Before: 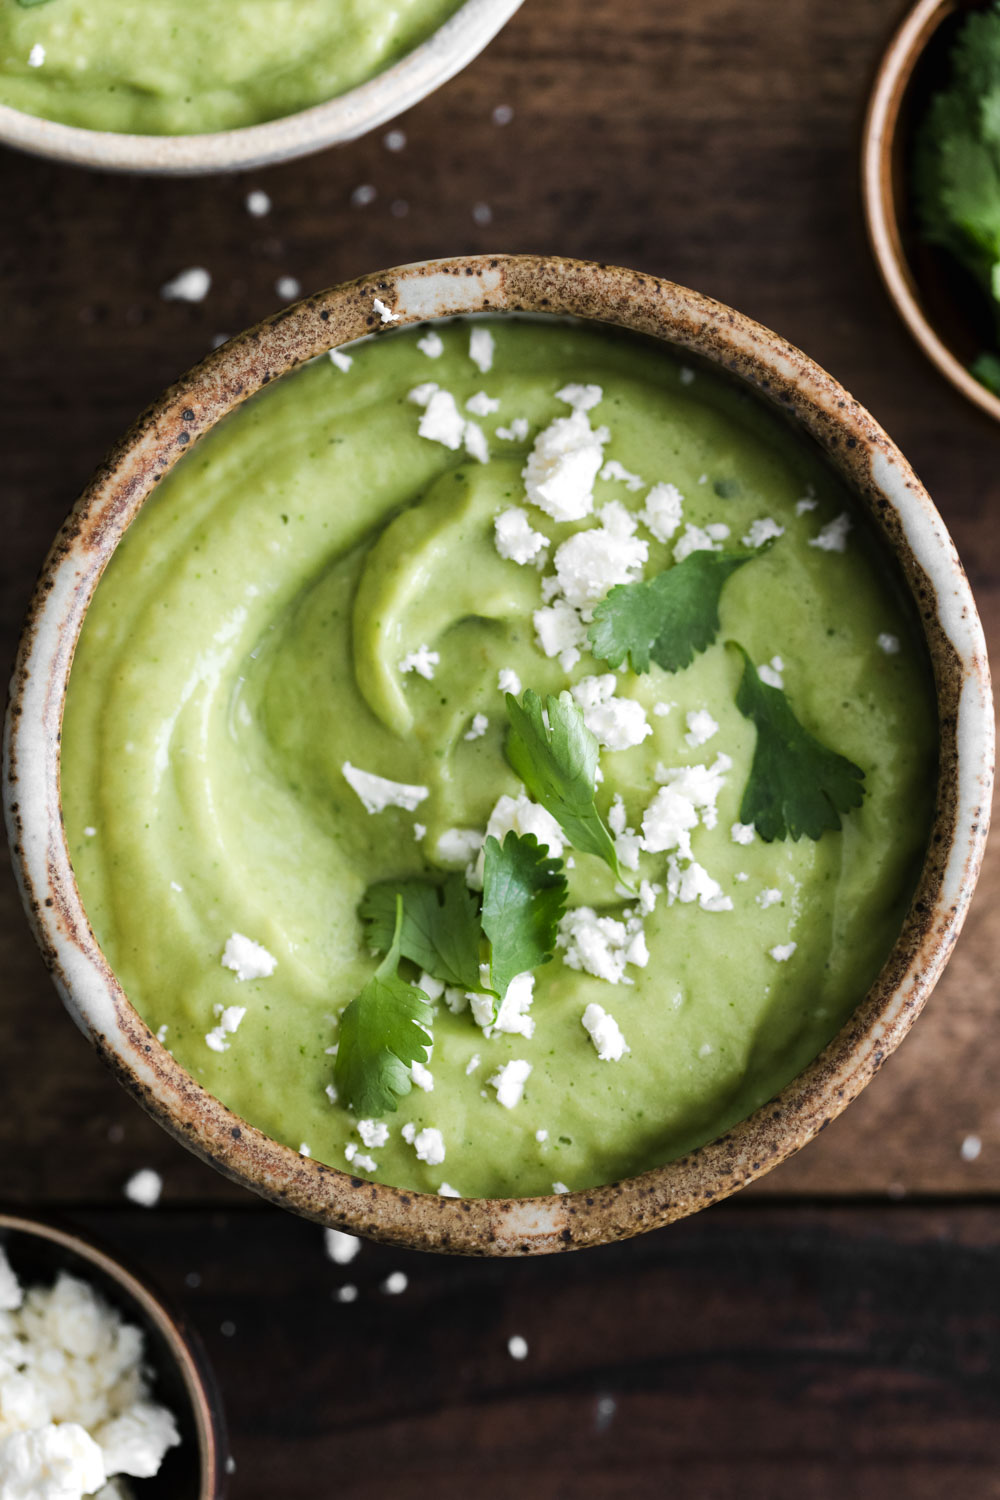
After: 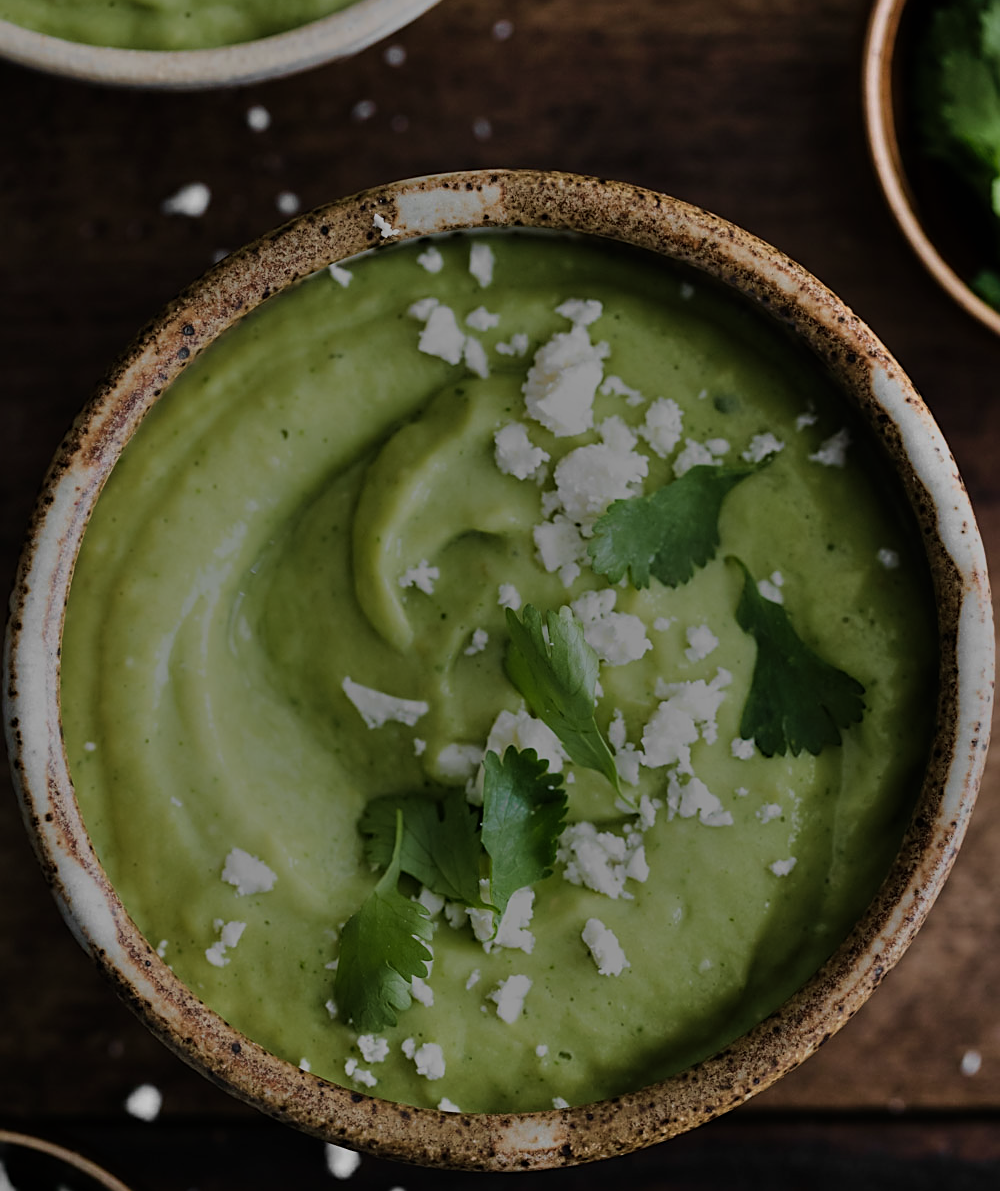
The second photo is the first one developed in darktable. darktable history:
shadows and highlights: soften with gaussian
crop and rotate: top 5.668%, bottom 14.913%
velvia: on, module defaults
exposure: exposure -2.064 EV, compensate highlight preservation false
sharpen: on, module defaults
